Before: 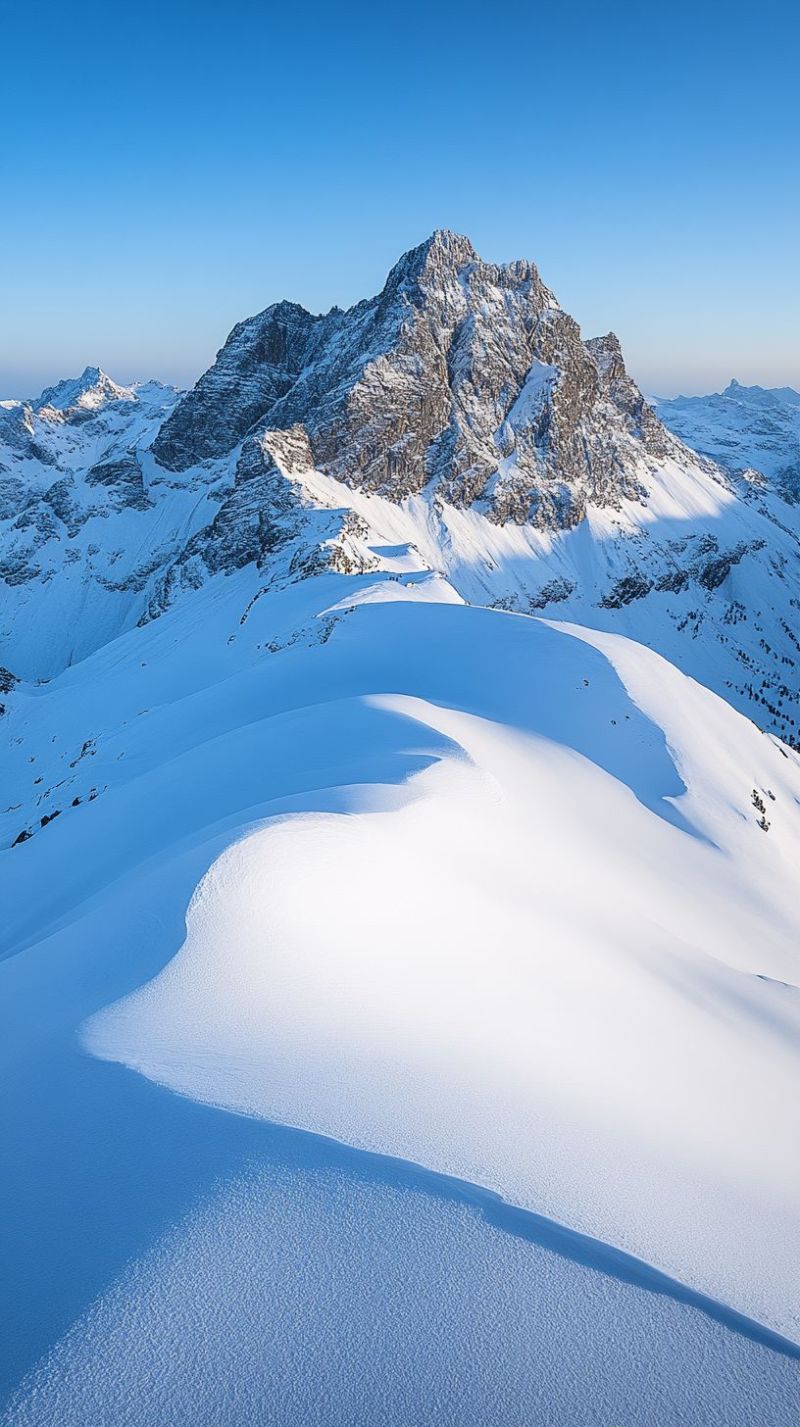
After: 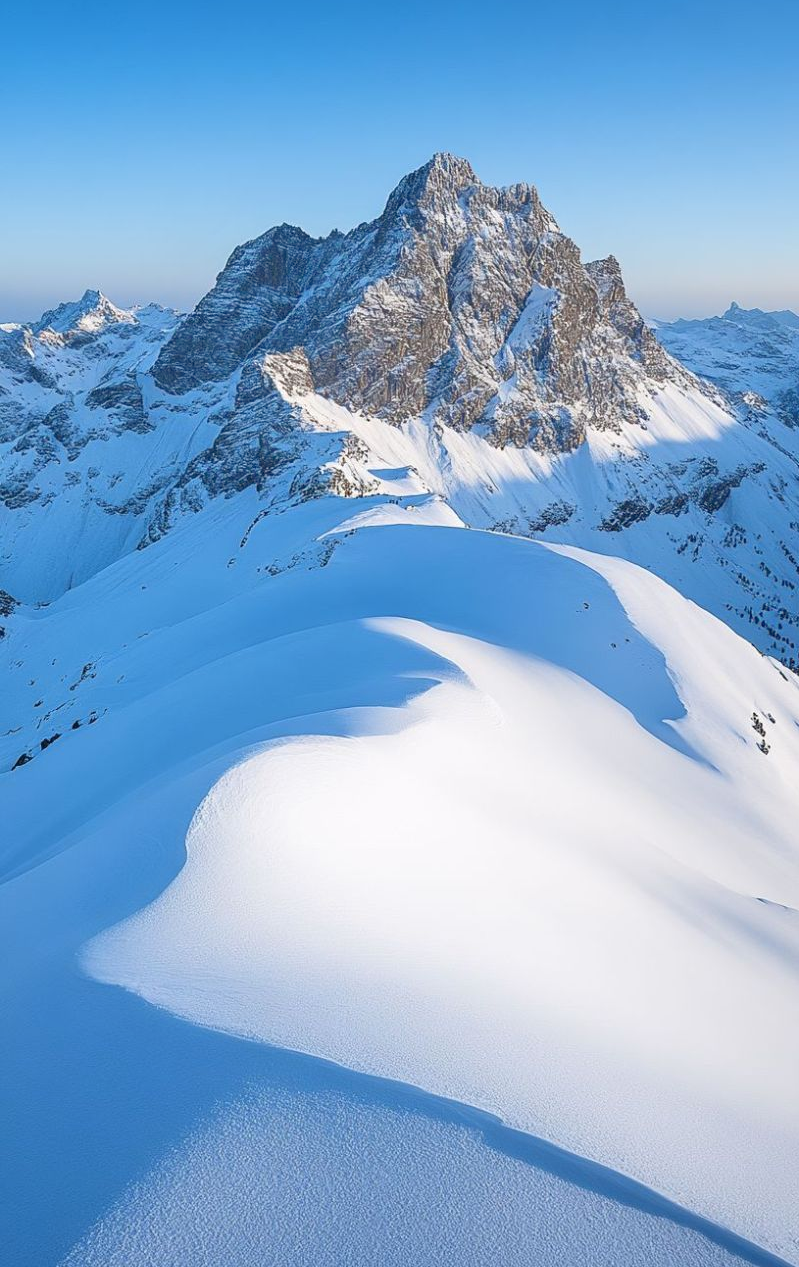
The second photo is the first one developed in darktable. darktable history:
crop and rotate: top 5.52%, bottom 5.686%
tone equalizer: -7 EV 0.144 EV, -6 EV 0.6 EV, -5 EV 1.18 EV, -4 EV 1.3 EV, -3 EV 1.16 EV, -2 EV 0.6 EV, -1 EV 0.168 EV
